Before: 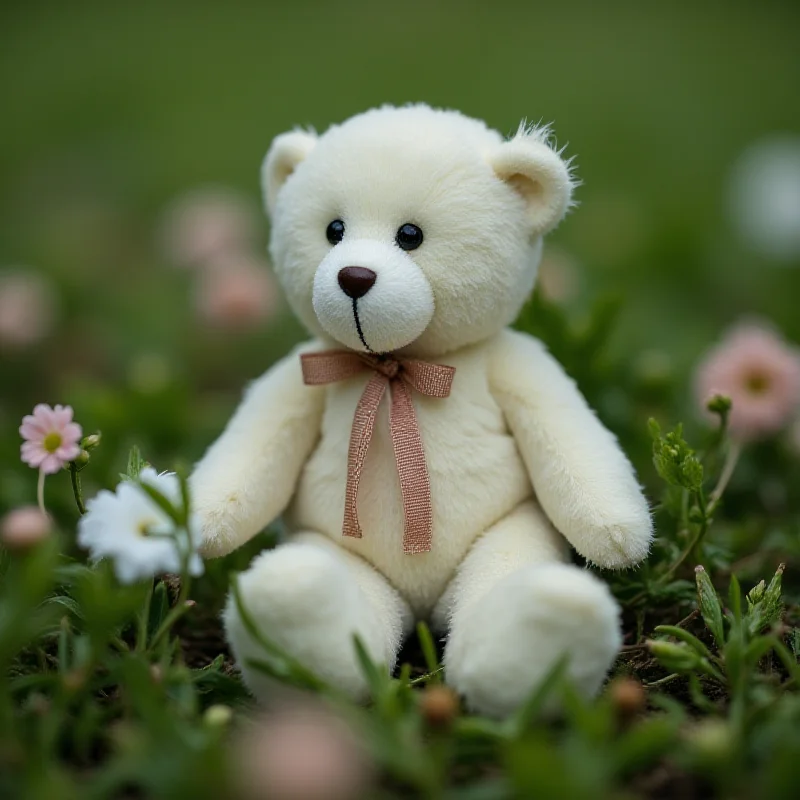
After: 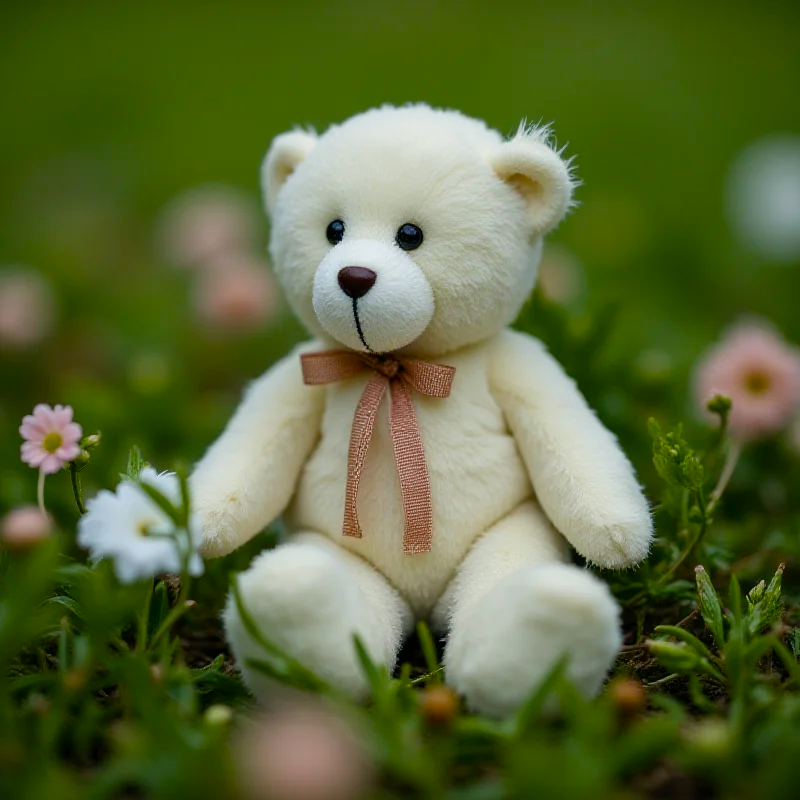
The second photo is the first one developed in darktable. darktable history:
color balance rgb: perceptual saturation grading › global saturation 20%, perceptual saturation grading › highlights -24.781%, perceptual saturation grading › shadows 24.526%, global vibrance 20%
